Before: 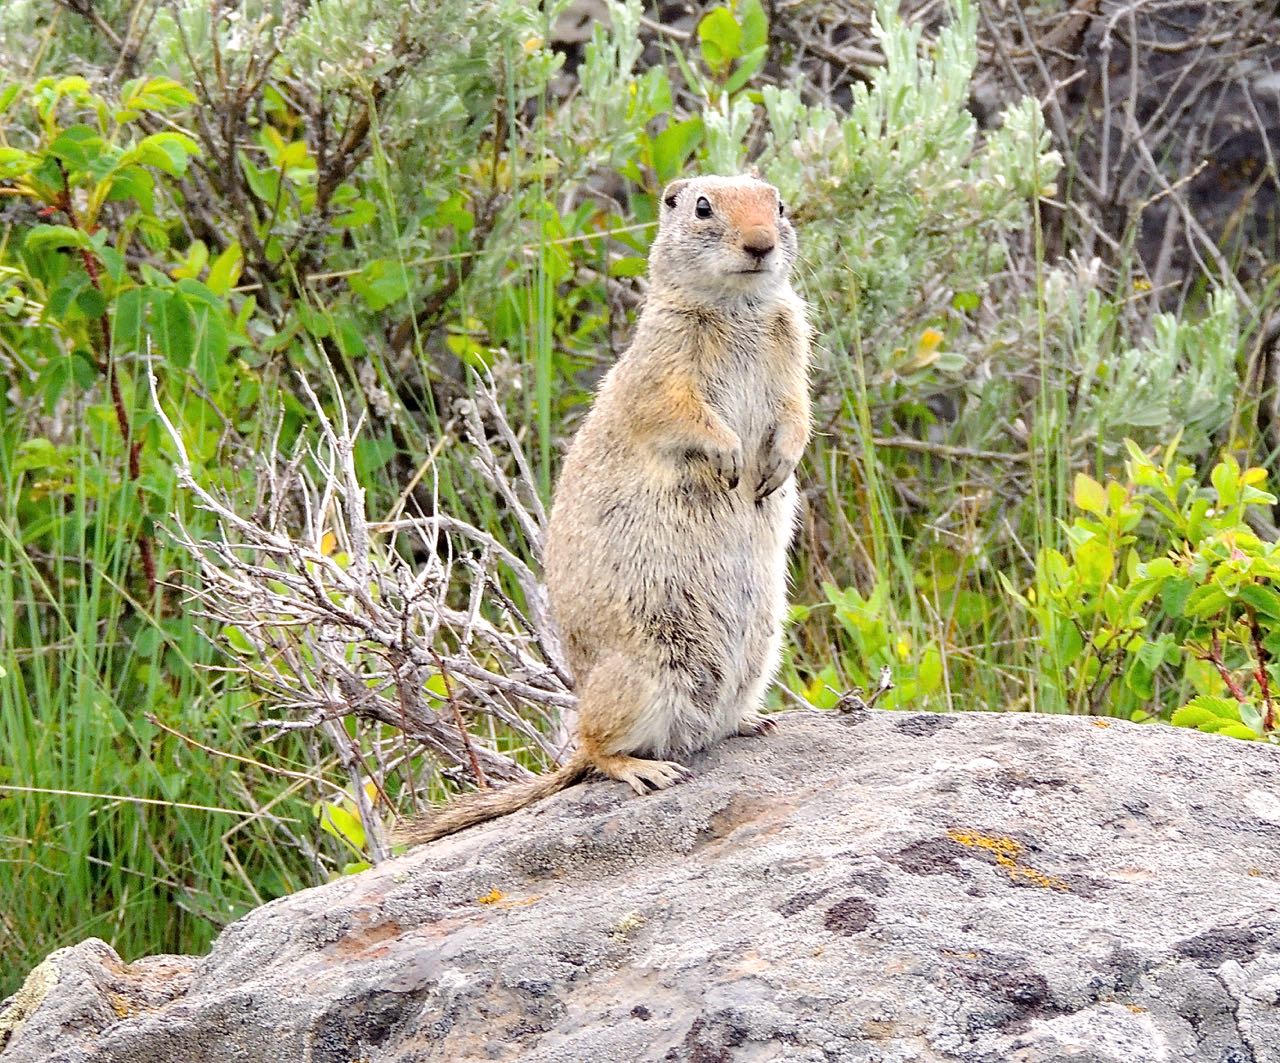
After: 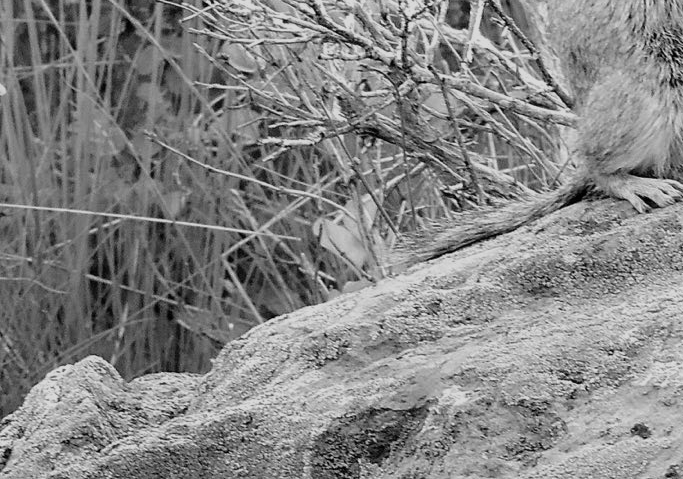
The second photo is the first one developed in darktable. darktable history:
monochrome: size 1
crop and rotate: top 54.778%, right 46.61%, bottom 0.159%
exposure: exposure -0.492 EV, compensate highlight preservation false
